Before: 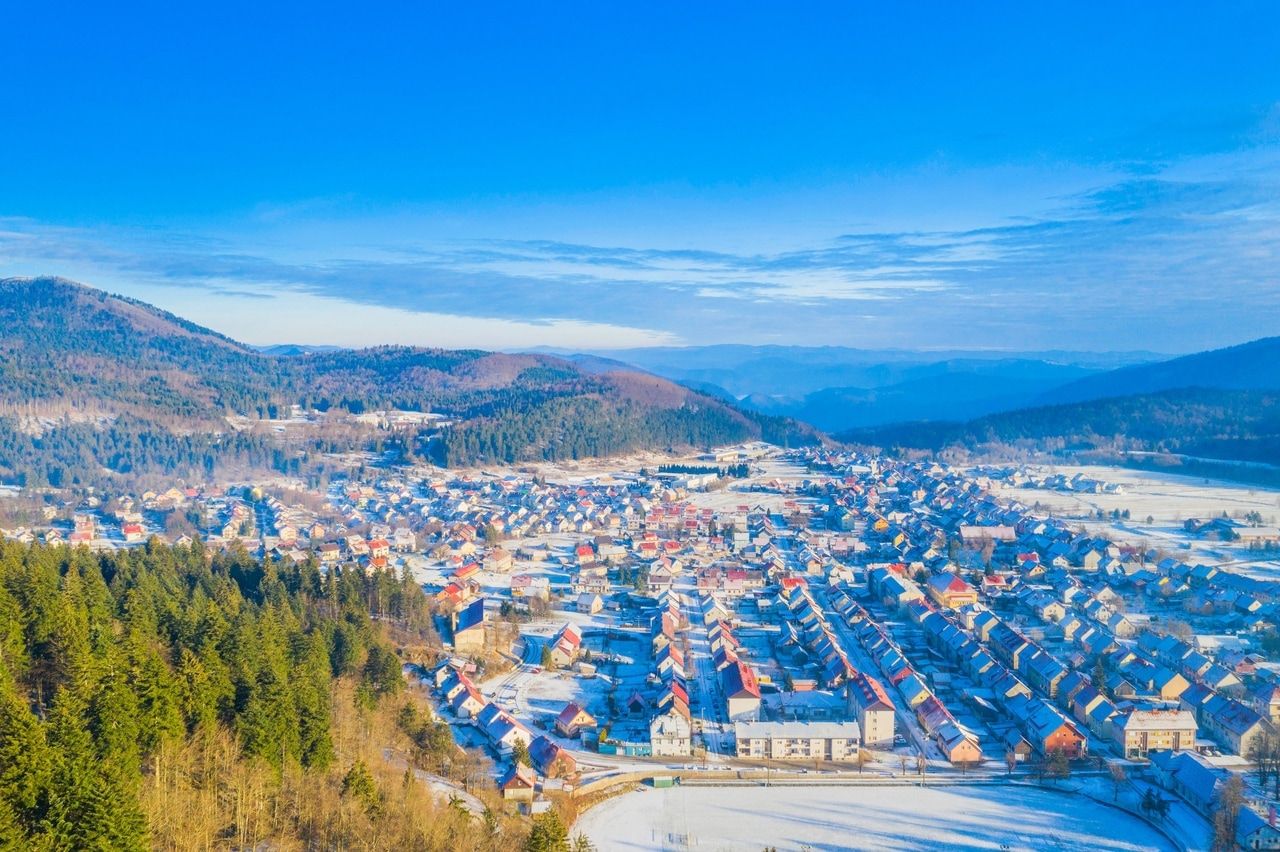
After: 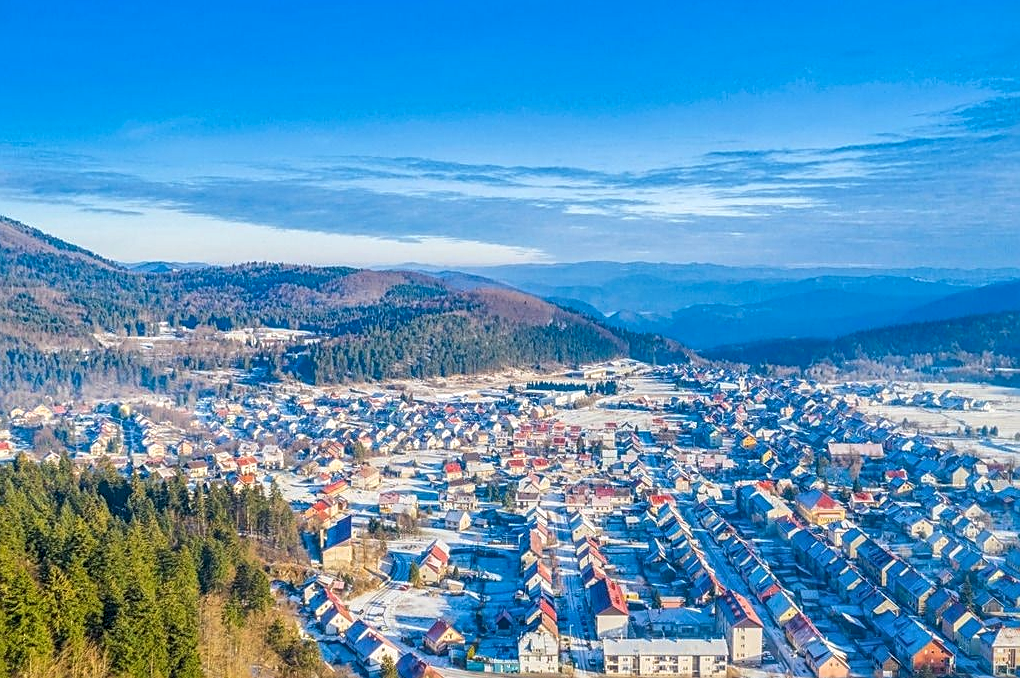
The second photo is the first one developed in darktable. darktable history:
shadows and highlights: soften with gaussian
vignetting: fall-off start 115.88%, fall-off radius 58.41%, brightness -0.463, saturation -0.288
crop and rotate: left 10.382%, top 9.856%, right 9.918%, bottom 10.514%
sharpen: on, module defaults
local contrast: detail 130%
